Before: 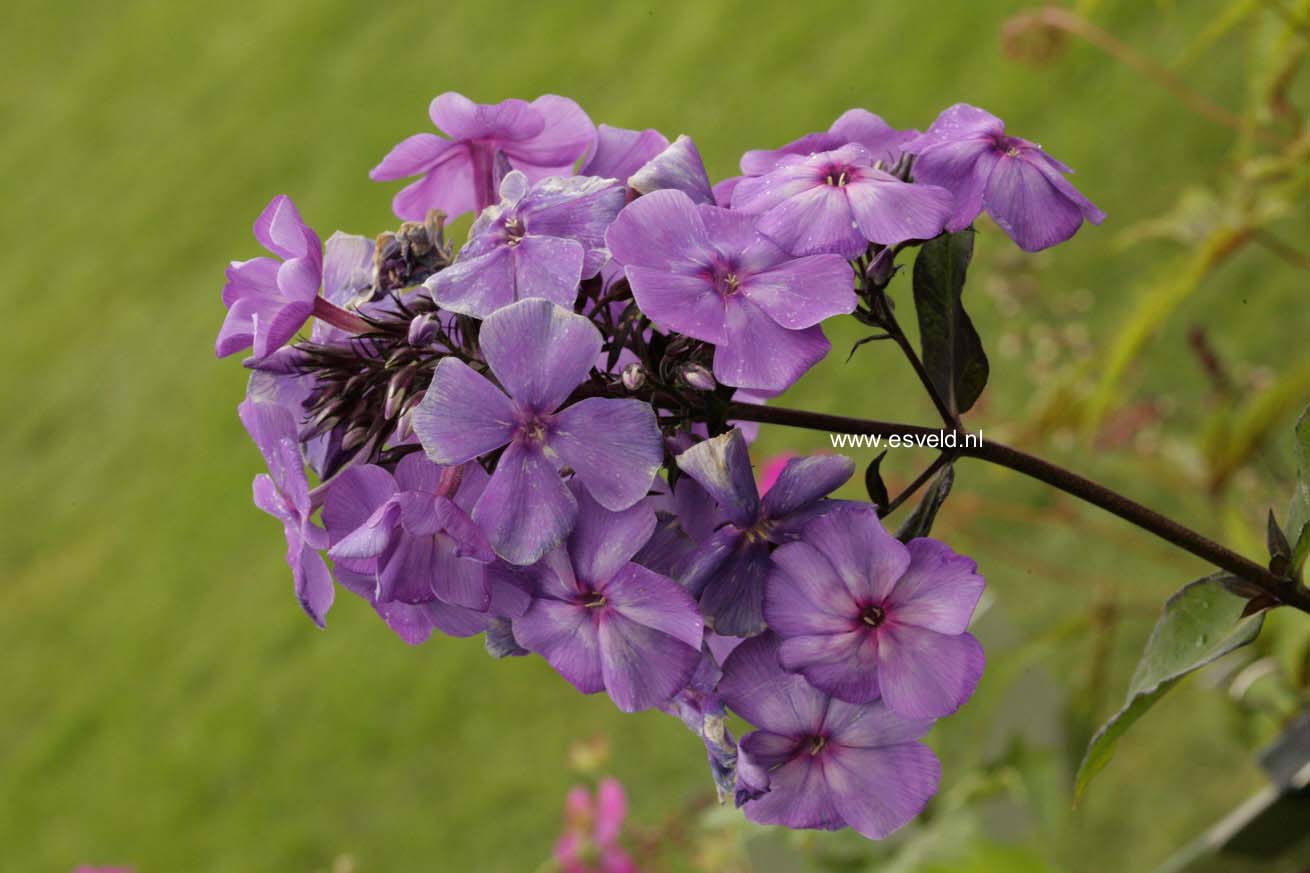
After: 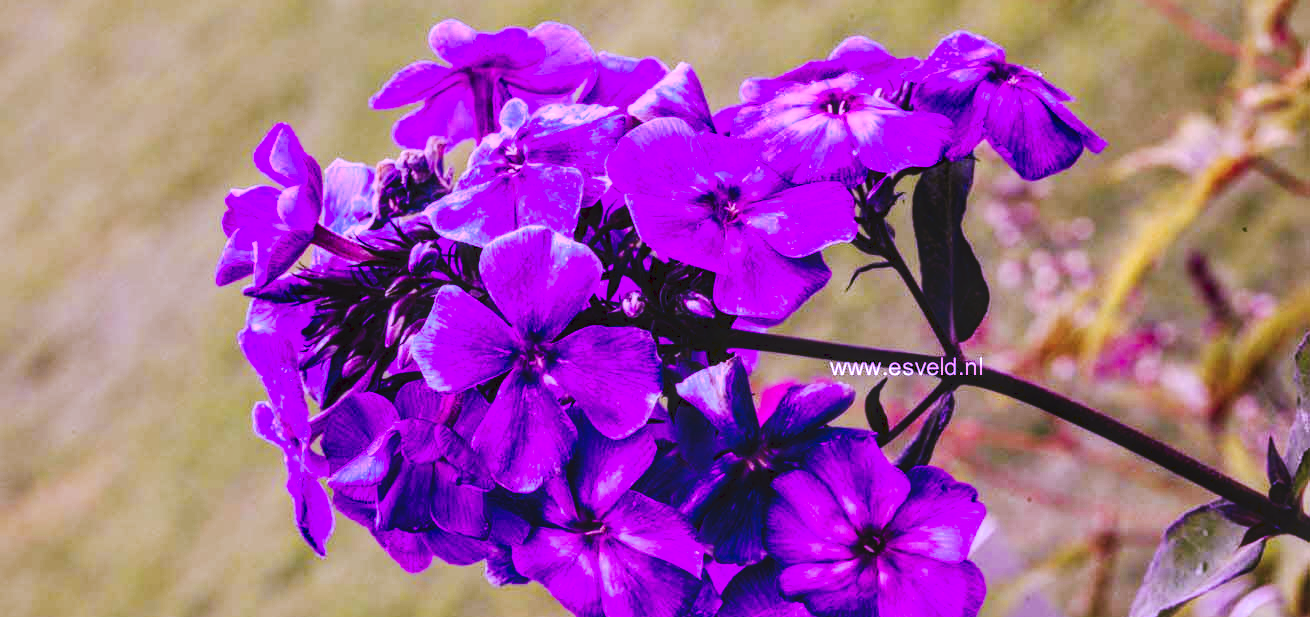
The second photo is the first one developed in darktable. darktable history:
local contrast: highlights 25%, detail 150%
color calibration: illuminant custom, x 0.379, y 0.481, temperature 4443.07 K
color balance rgb: linear chroma grading › global chroma 9%, perceptual saturation grading › global saturation 36%, perceptual saturation grading › shadows 35%, perceptual brilliance grading › global brilliance 15%, perceptual brilliance grading › shadows -35%, global vibrance 15%
crop and rotate: top 8.293%, bottom 20.996%
exposure: exposure 0.2 EV, compensate highlight preservation false
tone curve: curves: ch0 [(0, 0) (0.003, 0.145) (0.011, 0.148) (0.025, 0.15) (0.044, 0.159) (0.069, 0.16) (0.1, 0.164) (0.136, 0.182) (0.177, 0.213) (0.224, 0.247) (0.277, 0.298) (0.335, 0.37) (0.399, 0.456) (0.468, 0.552) (0.543, 0.641) (0.623, 0.713) (0.709, 0.768) (0.801, 0.825) (0.898, 0.868) (1, 1)], preserve colors none
